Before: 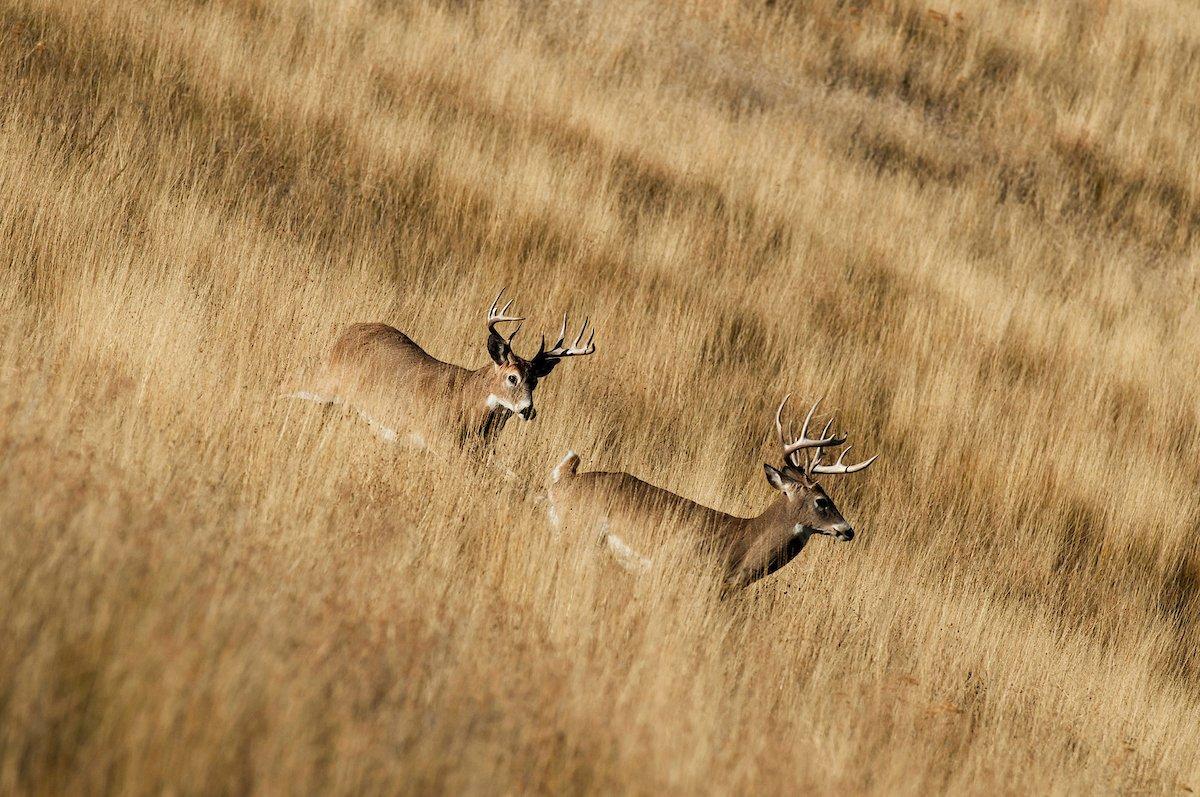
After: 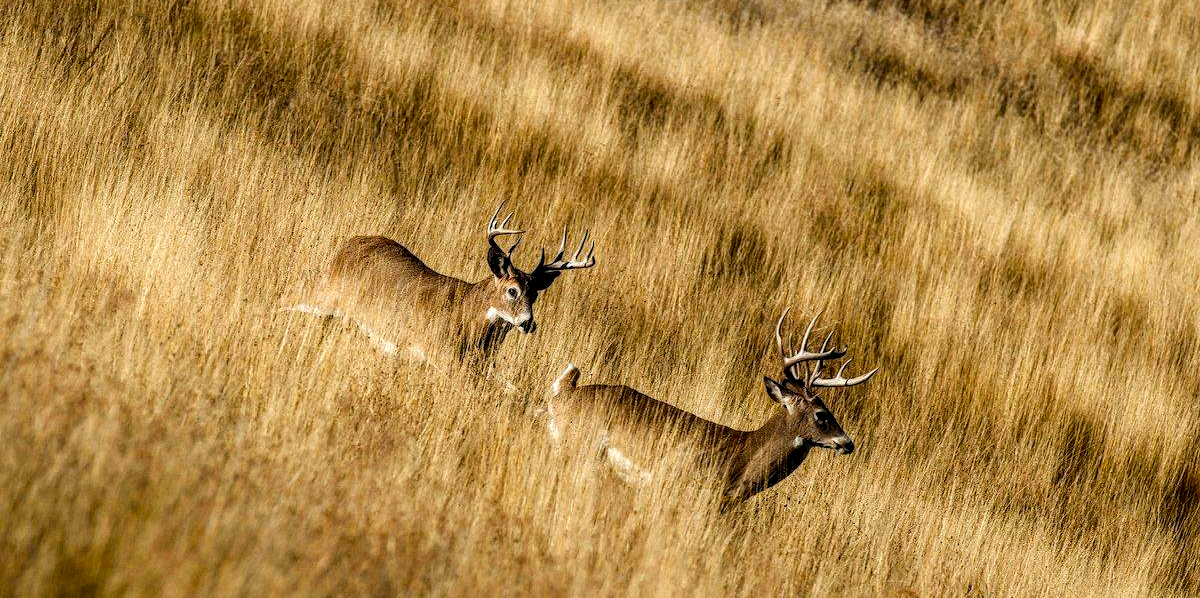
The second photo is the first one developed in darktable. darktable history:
color balance rgb: global offset › luminance -0.485%, perceptual saturation grading › global saturation 19.429%, global vibrance 24.495%
local contrast: highlights 60%, shadows 63%, detail 160%
crop: top 11.019%, bottom 13.9%
color zones: curves: ch1 [(0, 0.469) (0.01, 0.469) (0.12, 0.446) (0.248, 0.469) (0.5, 0.5) (0.748, 0.5) (0.99, 0.469) (1, 0.469)]
